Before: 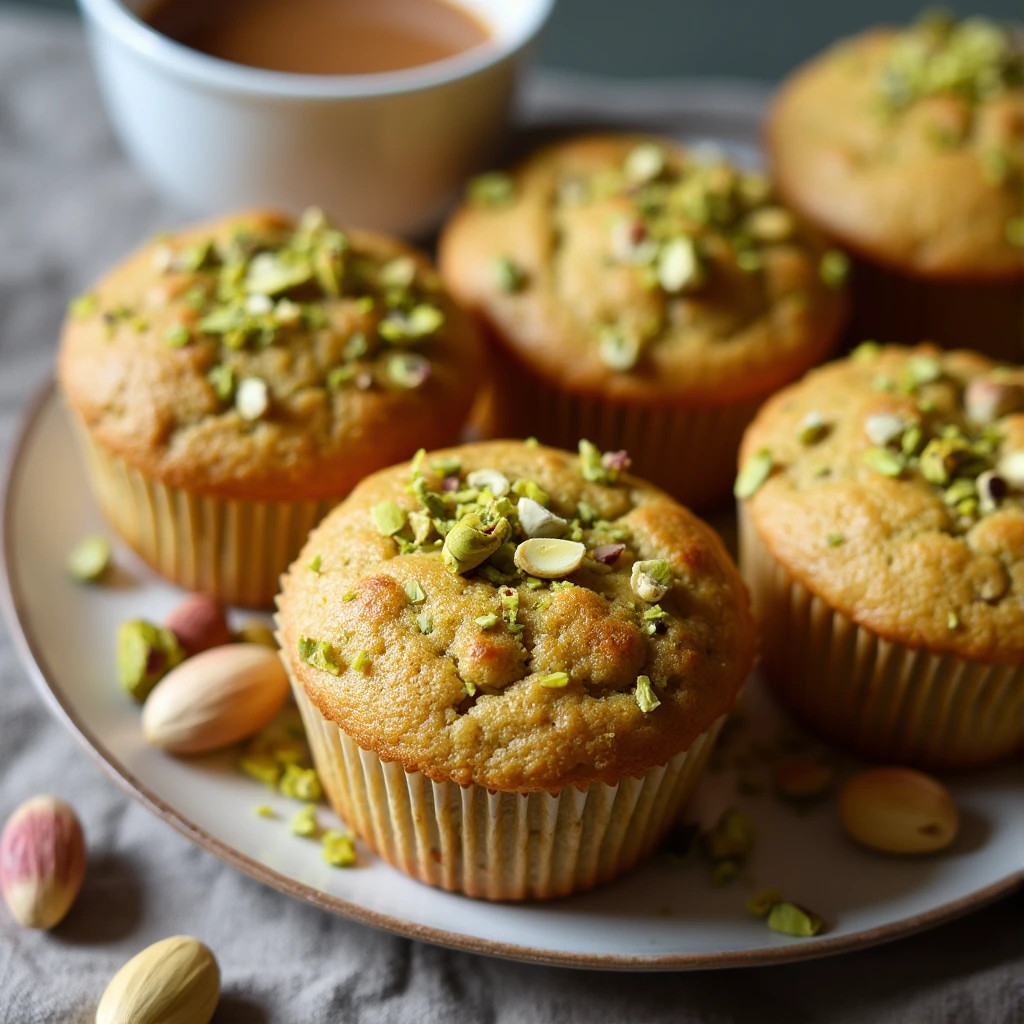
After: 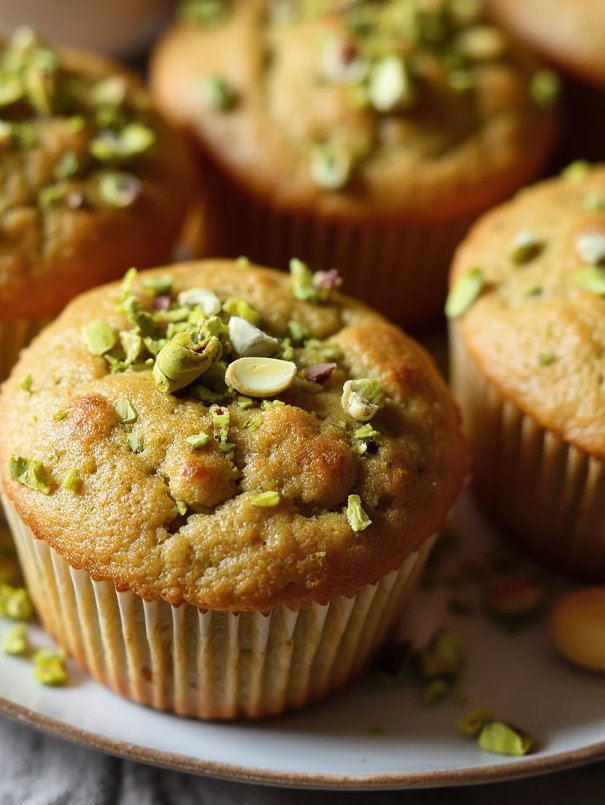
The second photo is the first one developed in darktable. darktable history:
white balance: emerald 1
contrast brightness saturation: saturation -0.05
crop and rotate: left 28.256%, top 17.734%, right 12.656%, bottom 3.573%
shadows and highlights: low approximation 0.01, soften with gaussian
